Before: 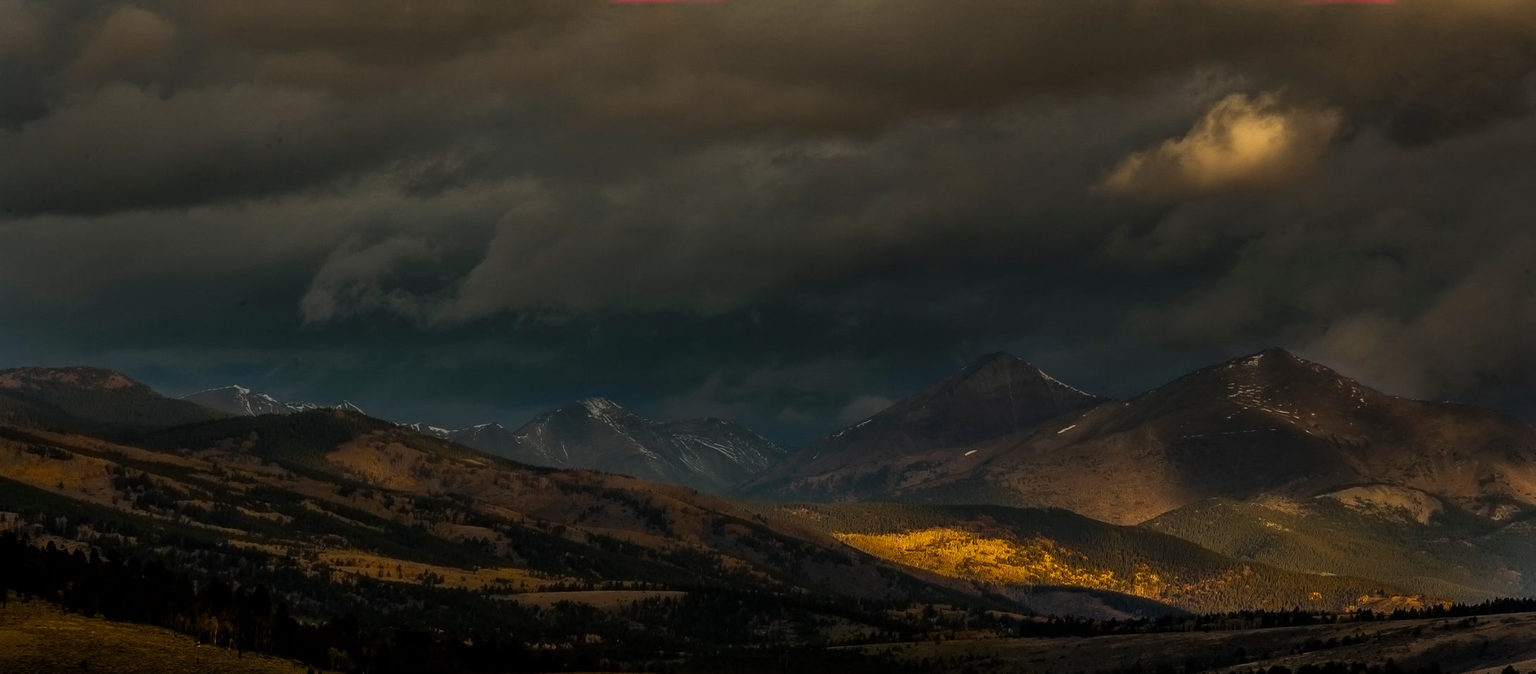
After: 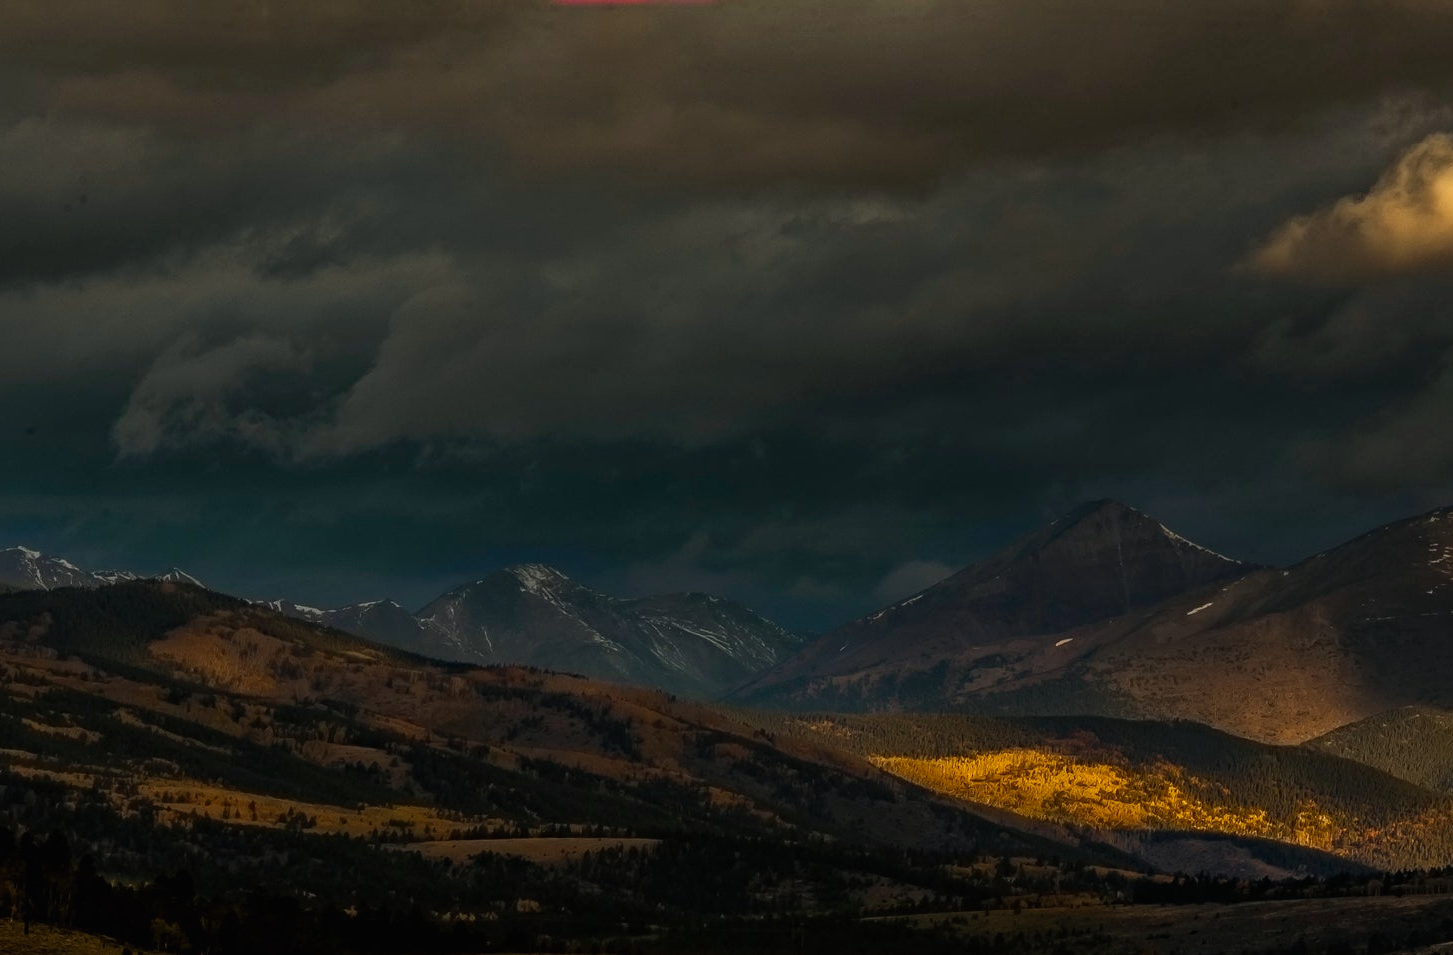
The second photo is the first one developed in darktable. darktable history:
haze removal: compatibility mode true, adaptive false
contrast brightness saturation: contrast -0.02, brightness -0.01, saturation 0.03
crop and rotate: left 14.436%, right 18.898%
